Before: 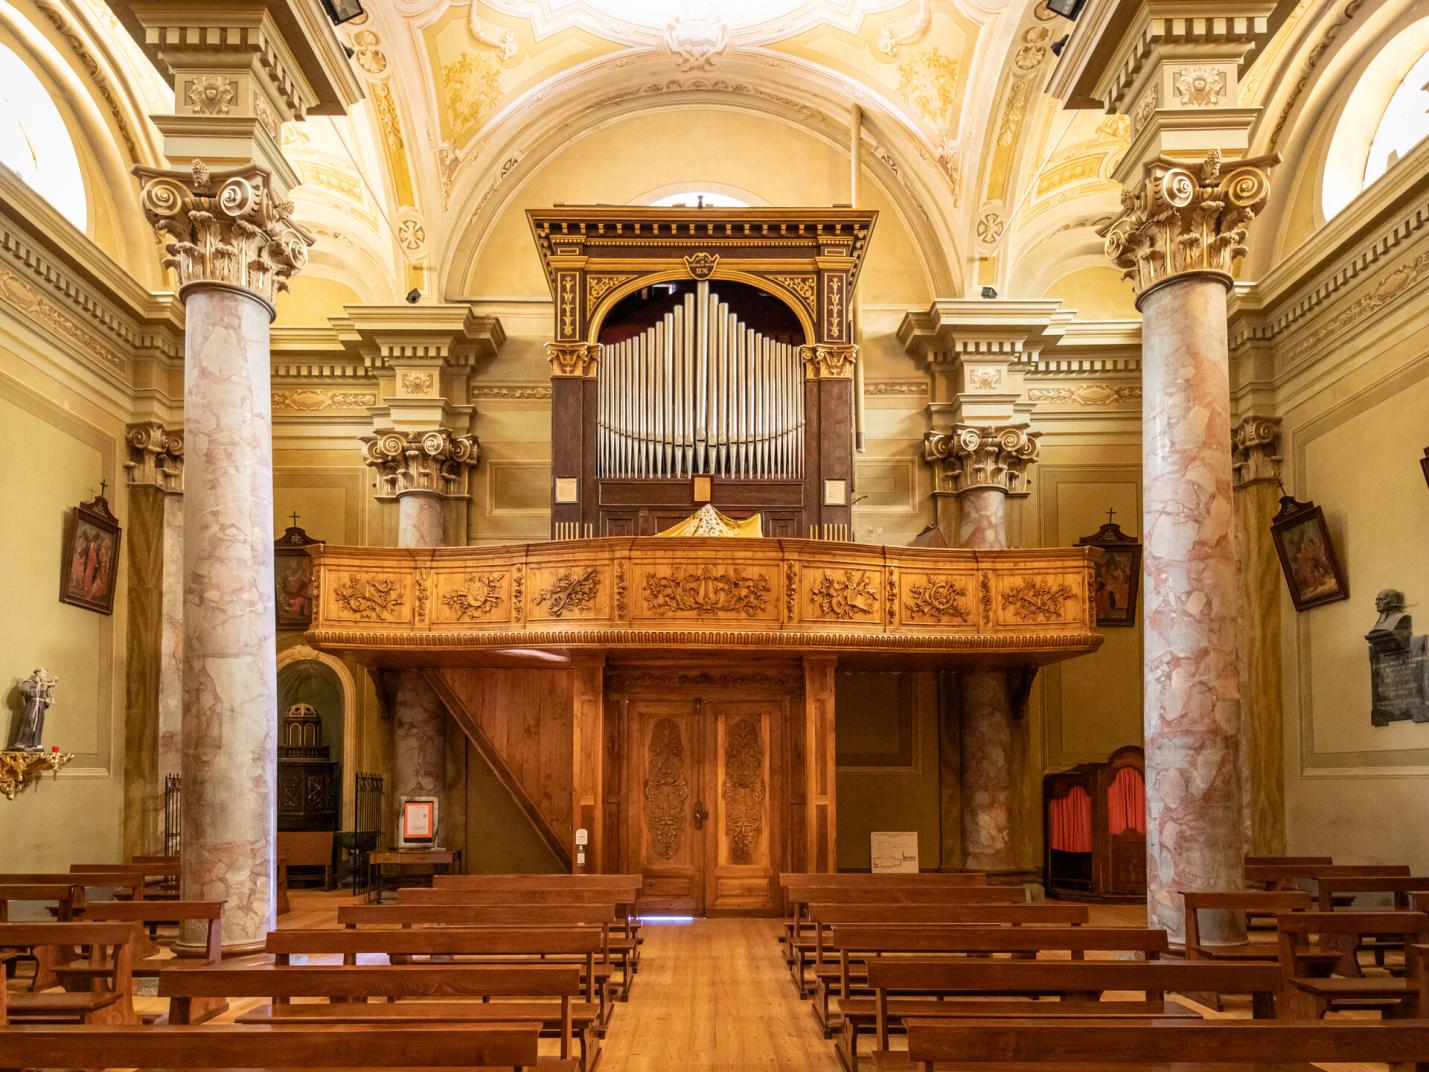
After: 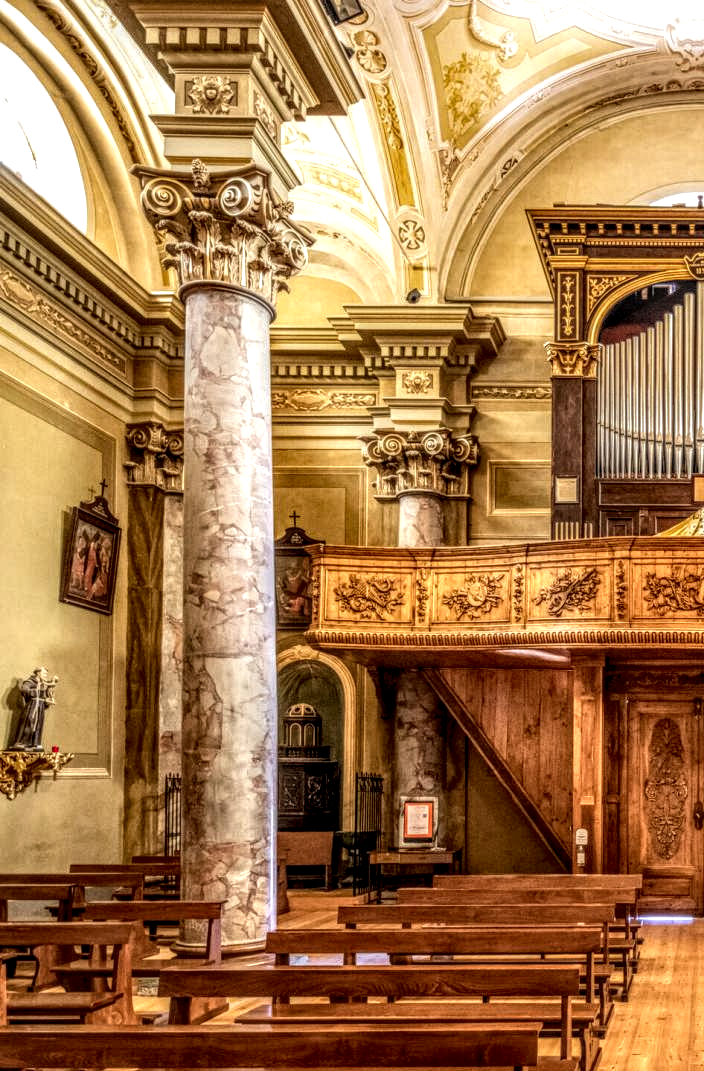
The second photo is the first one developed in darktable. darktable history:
local contrast: highlights 1%, shadows 3%, detail 300%, midtone range 0.296
crop and rotate: left 0.044%, right 50.634%
